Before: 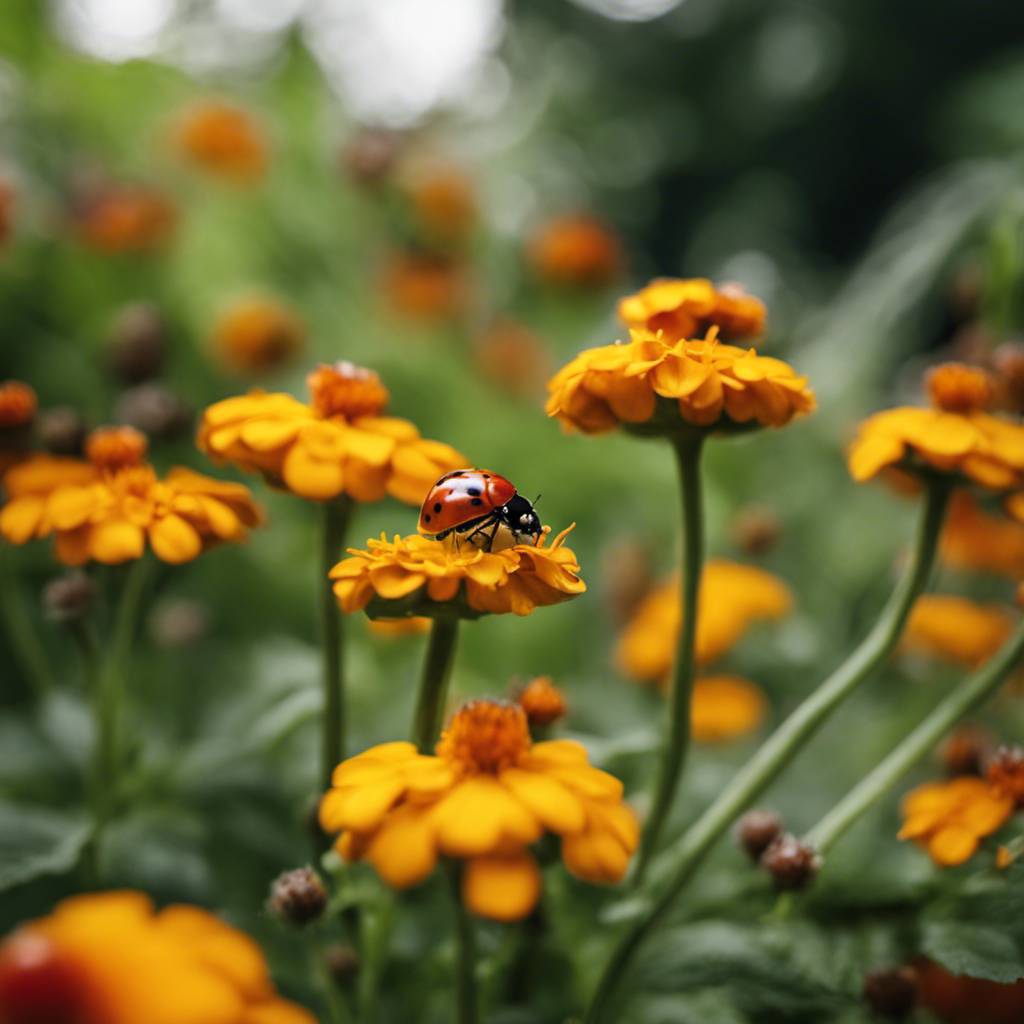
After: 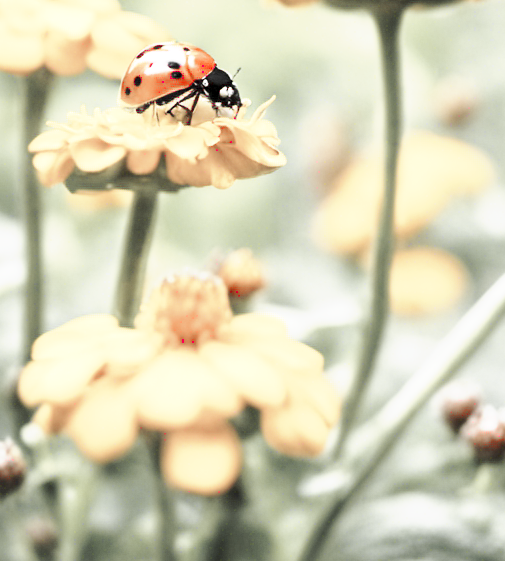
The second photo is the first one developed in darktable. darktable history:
exposure: black level correction 0.001, exposure 1.819 EV, compensate highlight preservation false
color zones: curves: ch1 [(0, 0.831) (0.08, 0.771) (0.157, 0.268) (0.241, 0.207) (0.562, -0.005) (0.714, -0.013) (0.876, 0.01) (1, 0.831)]
crop: left 29.354%, top 41.742%, right 21.285%, bottom 3.46%
base curve: curves: ch0 [(0, 0) (0.025, 0.046) (0.112, 0.277) (0.467, 0.74) (0.814, 0.929) (1, 0.942)], preserve colors none
